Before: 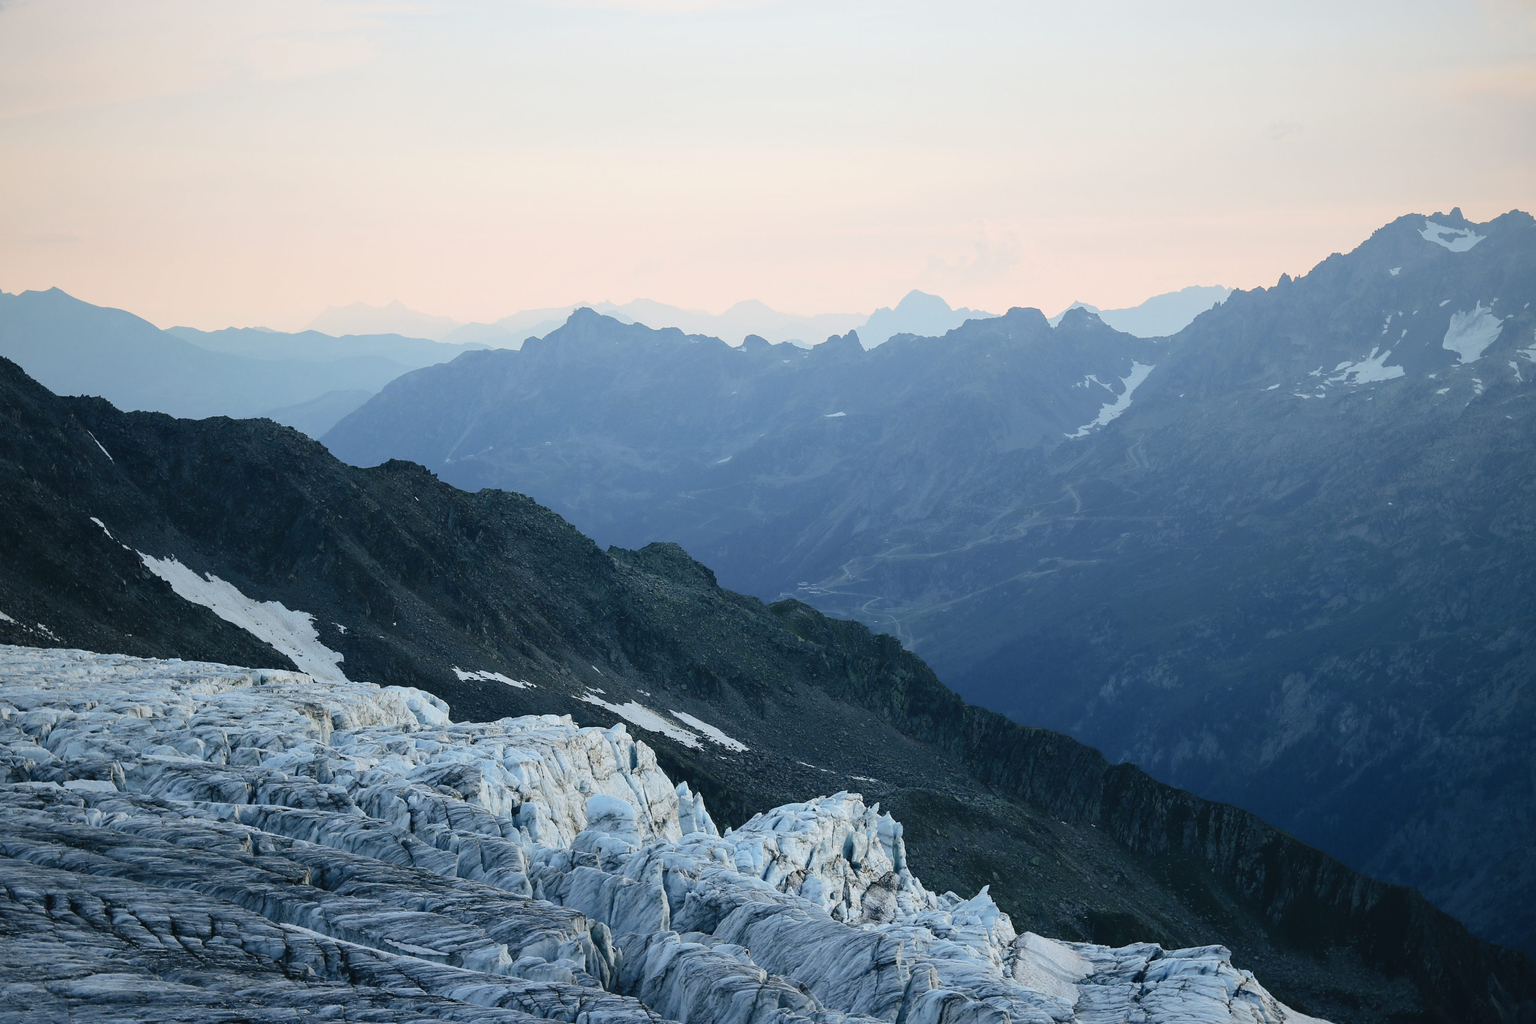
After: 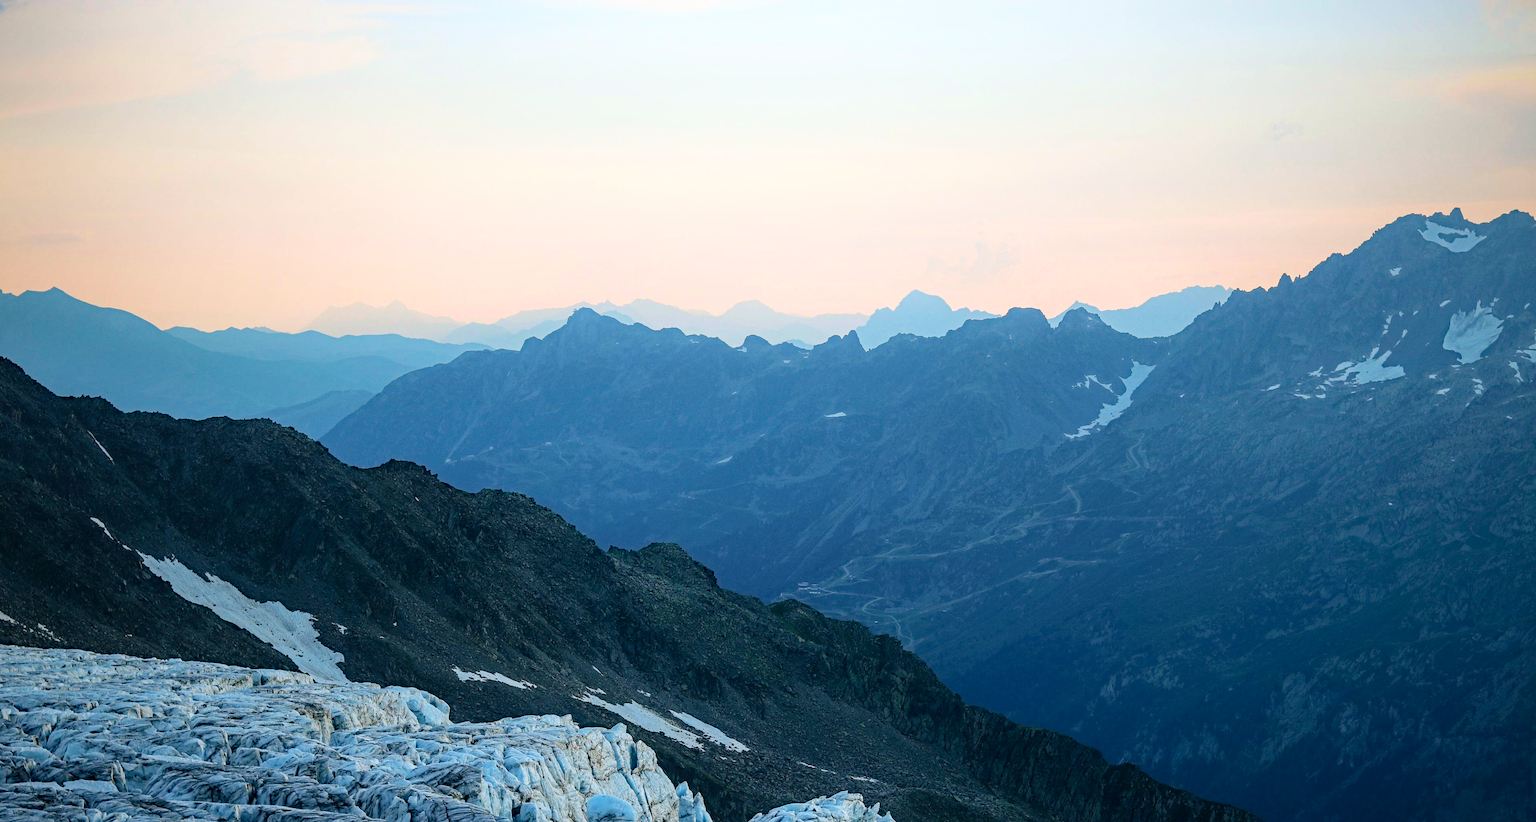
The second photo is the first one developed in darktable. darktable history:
local contrast: on, module defaults
haze removal: strength 0.53, distance 0.925, compatibility mode true, adaptive false
shadows and highlights: shadows -24.28, highlights 49.77, soften with gaussian
crop: bottom 19.644%
velvia: on, module defaults
